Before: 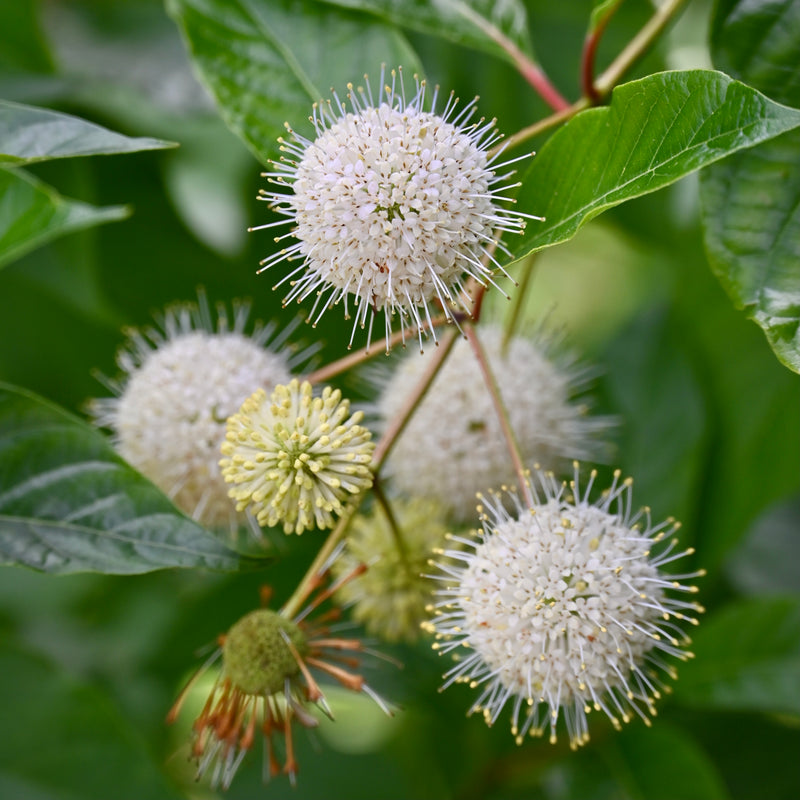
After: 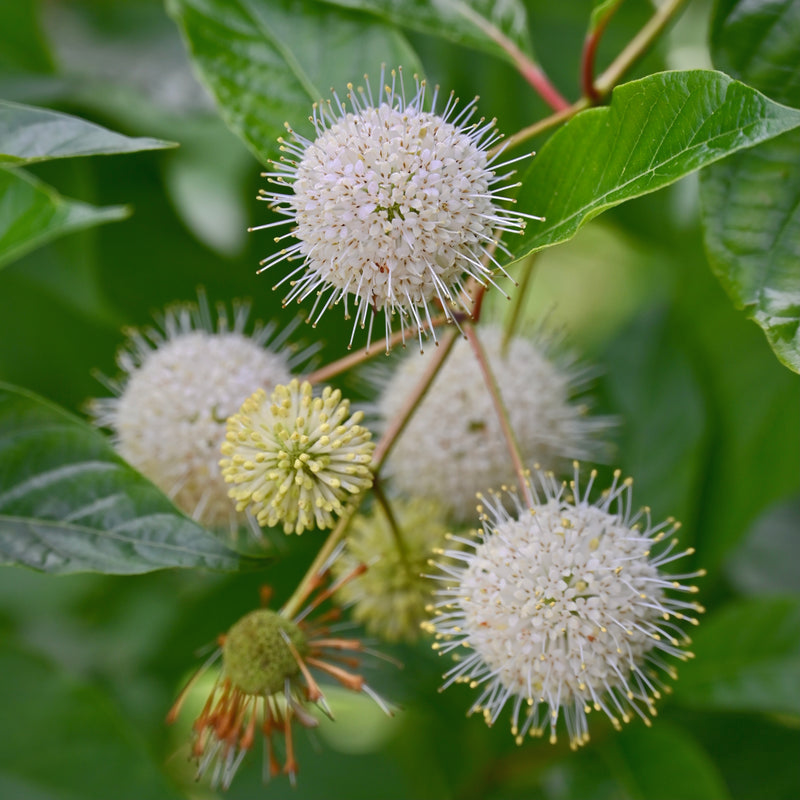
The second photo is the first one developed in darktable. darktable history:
shadows and highlights: highlights -59.91
